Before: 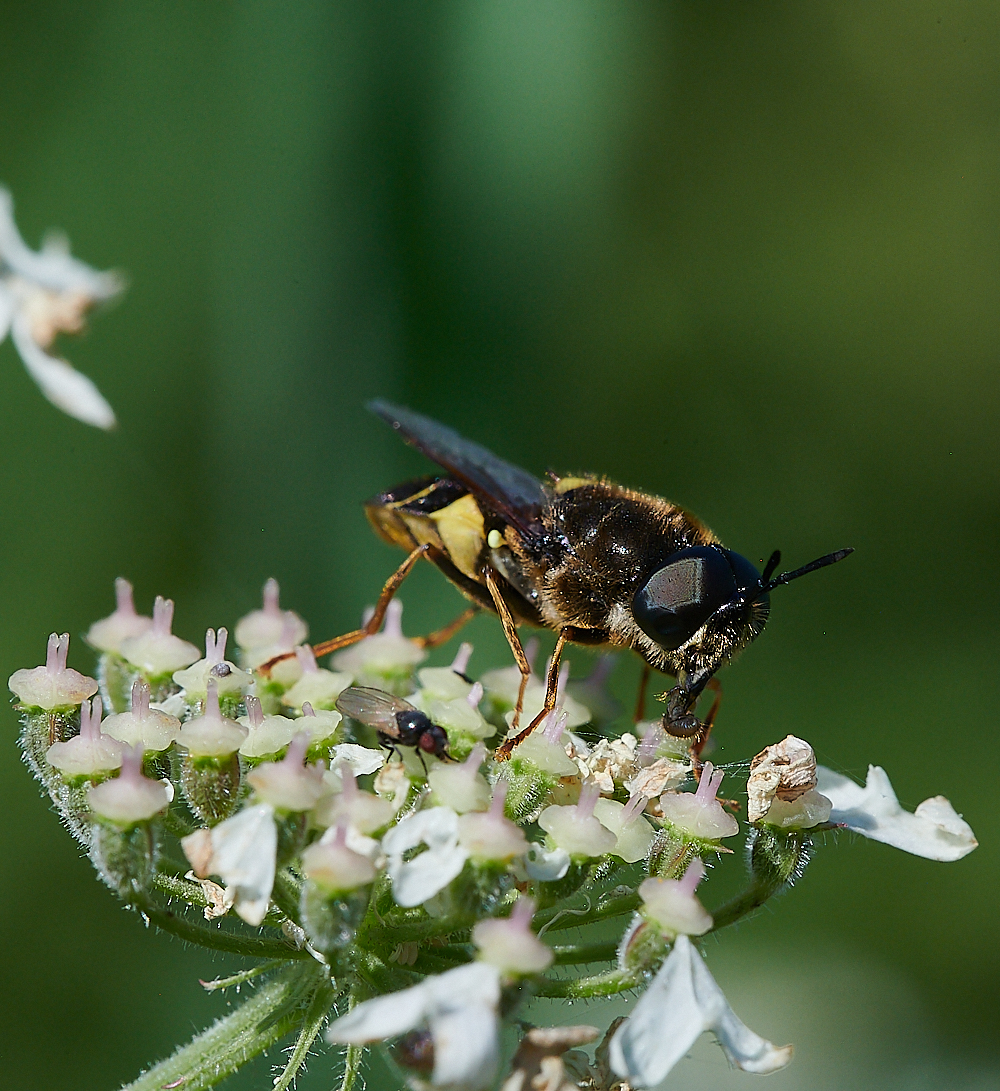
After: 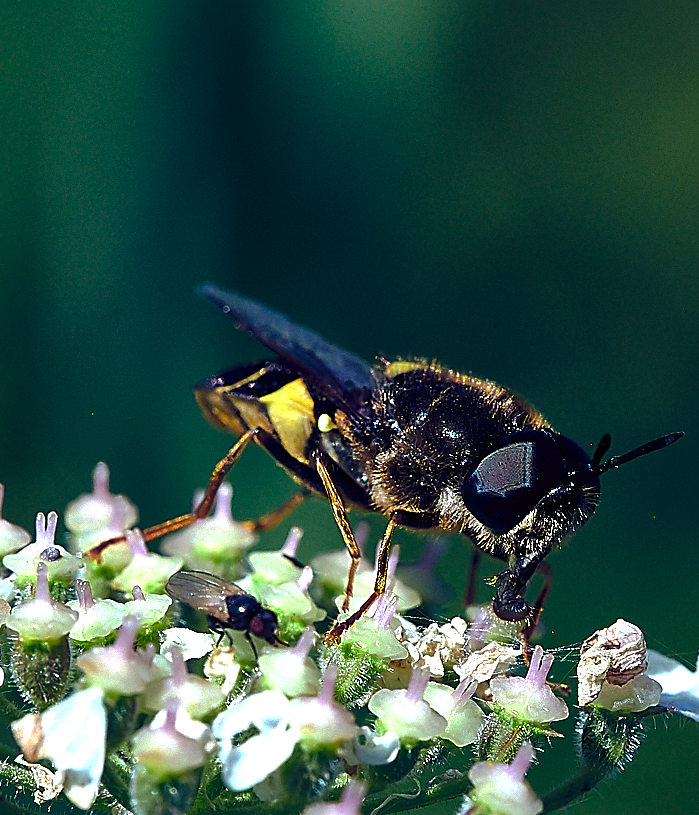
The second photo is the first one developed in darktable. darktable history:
color balance rgb: shadows lift › luminance -41.13%, shadows lift › chroma 14.13%, shadows lift › hue 260°, power › luminance -3.76%, power › chroma 0.56%, power › hue 40.37°, highlights gain › luminance 16.81%, highlights gain › chroma 2.94%, highlights gain › hue 260°, global offset › luminance -0.29%, global offset › chroma 0.31%, global offset › hue 260°, perceptual saturation grading › global saturation 20%, perceptual saturation grading › highlights -13.92%, perceptual saturation grading › shadows 50%
crop and rotate: left 17.046%, top 10.659%, right 12.989%, bottom 14.553%
exposure: black level correction -0.002, exposure 0.54 EV, compensate highlight preservation false
sharpen: on, module defaults
tone curve: curves: ch0 [(0, 0) (0.003, 0.029) (0.011, 0.034) (0.025, 0.044) (0.044, 0.057) (0.069, 0.07) (0.1, 0.084) (0.136, 0.104) (0.177, 0.127) (0.224, 0.156) (0.277, 0.192) (0.335, 0.236) (0.399, 0.284) (0.468, 0.339) (0.543, 0.393) (0.623, 0.454) (0.709, 0.541) (0.801, 0.65) (0.898, 0.766) (1, 1)], preserve colors none
local contrast: mode bilateral grid, contrast 20, coarseness 50, detail 140%, midtone range 0.2
